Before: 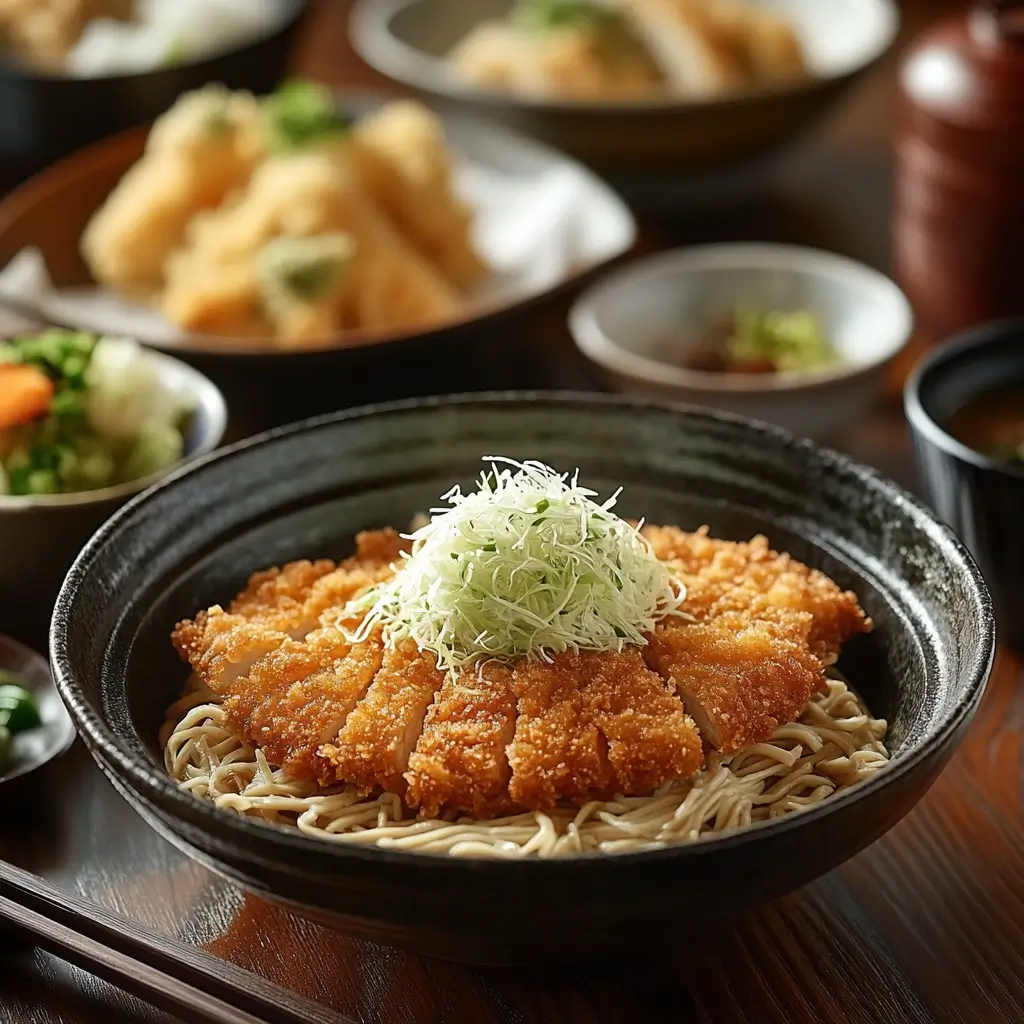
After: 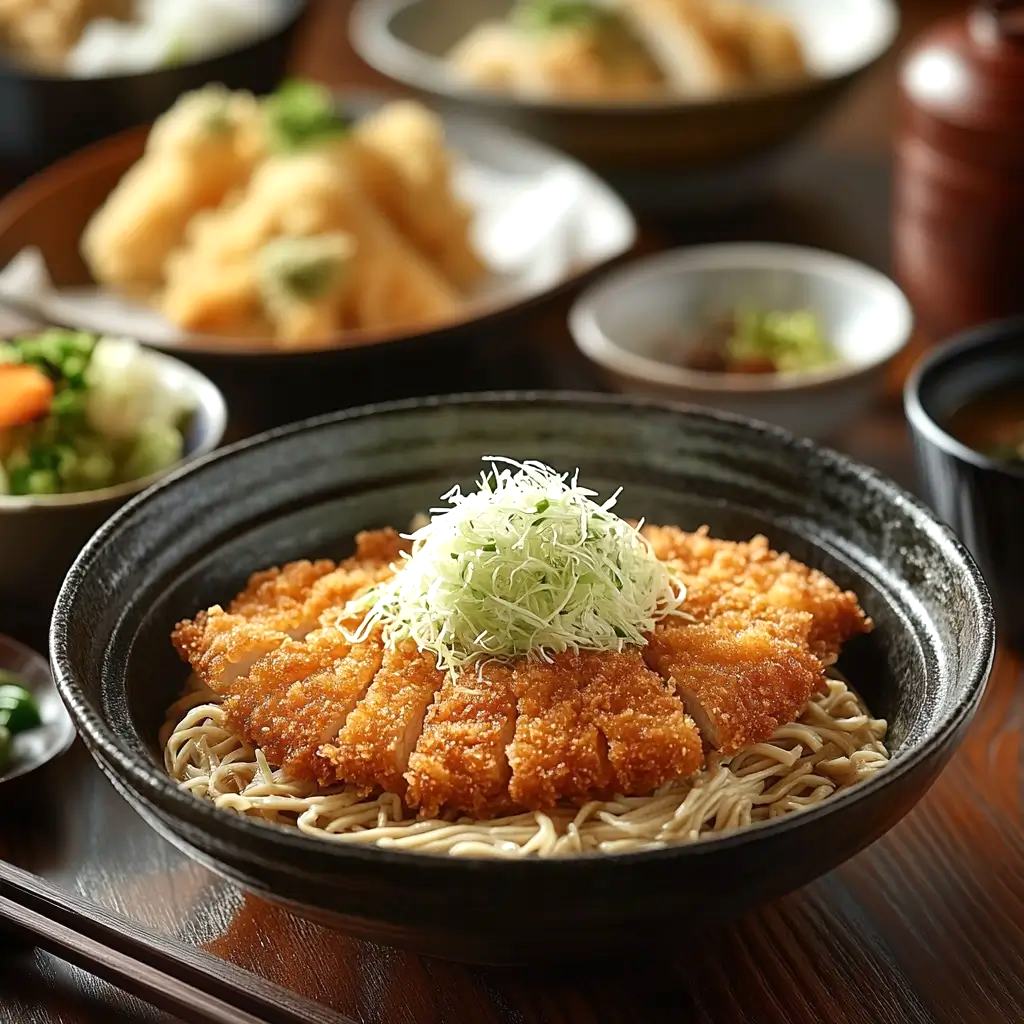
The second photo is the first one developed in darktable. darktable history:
exposure: exposure 0.258 EV, compensate highlight preservation false
white balance: emerald 1
